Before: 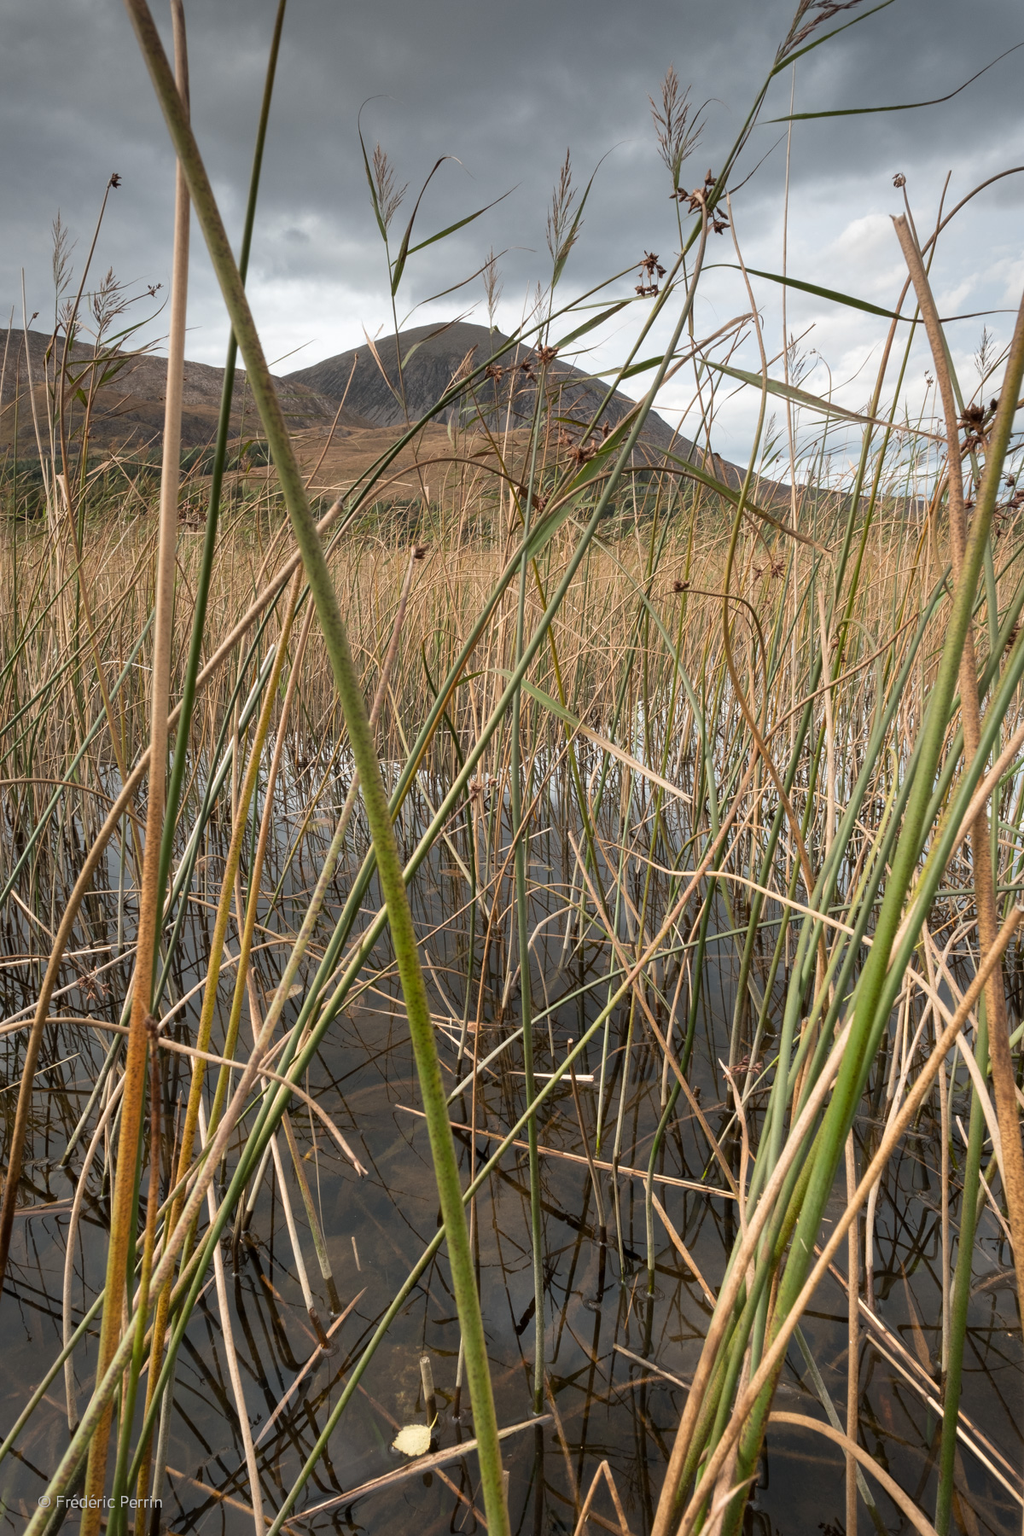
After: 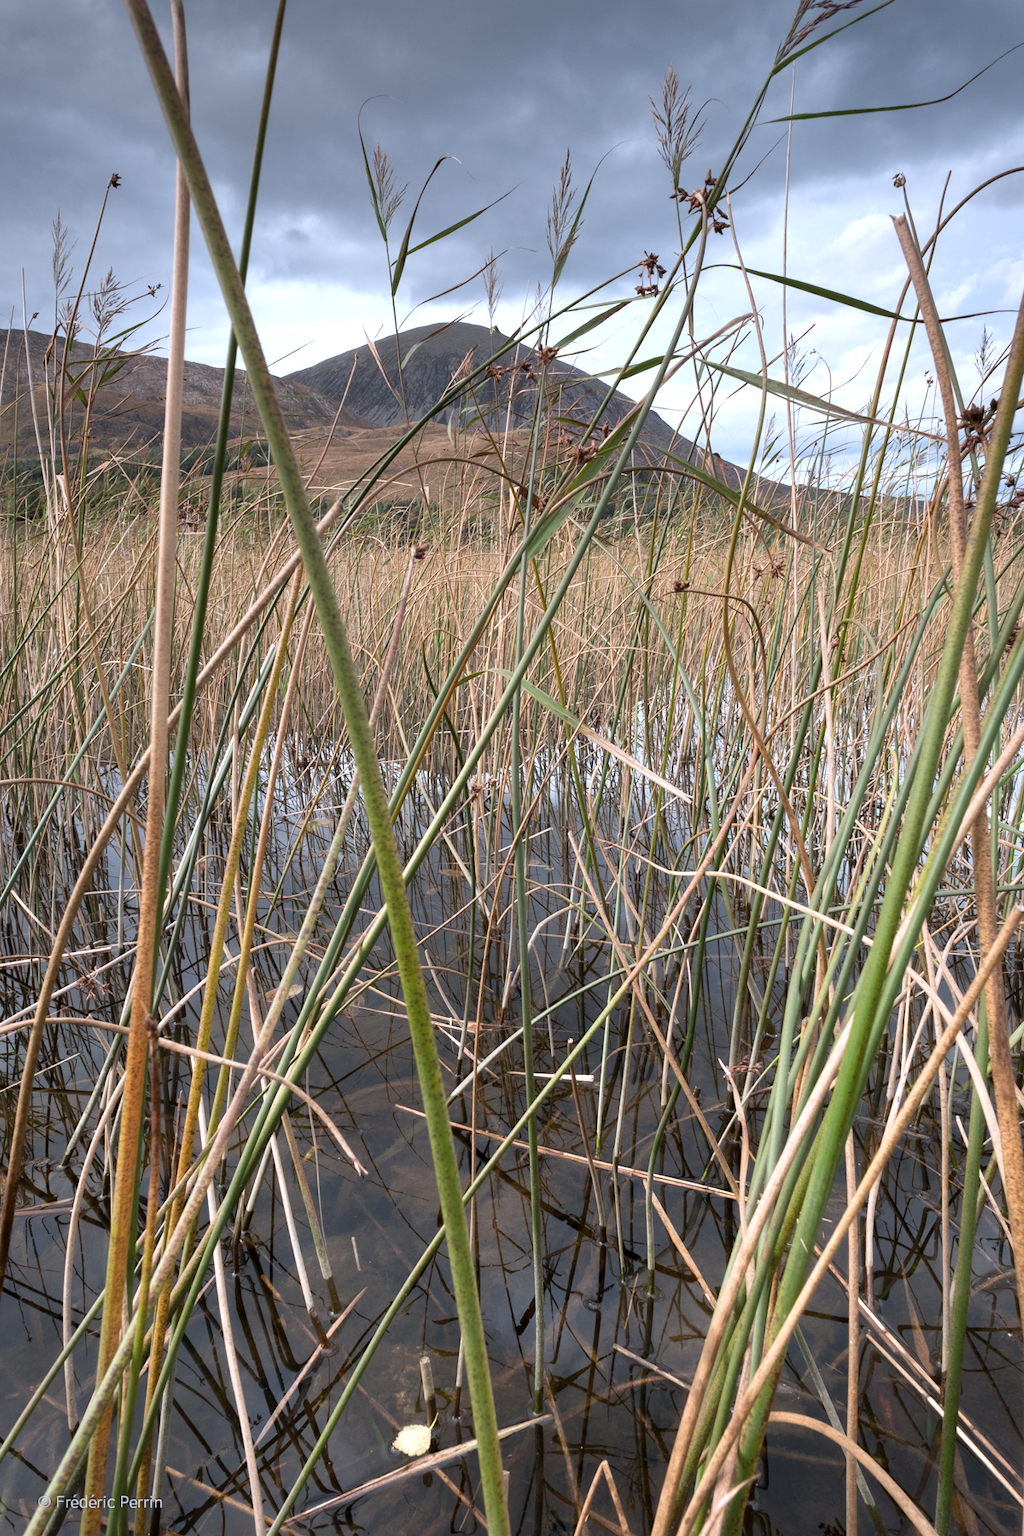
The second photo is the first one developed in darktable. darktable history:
exposure: exposure 0.295 EV, compensate highlight preservation false
shadows and highlights: radius 337.12, shadows 28.69, soften with gaussian
color calibration: illuminant as shot in camera, x 0.37, y 0.382, temperature 4318.47 K
